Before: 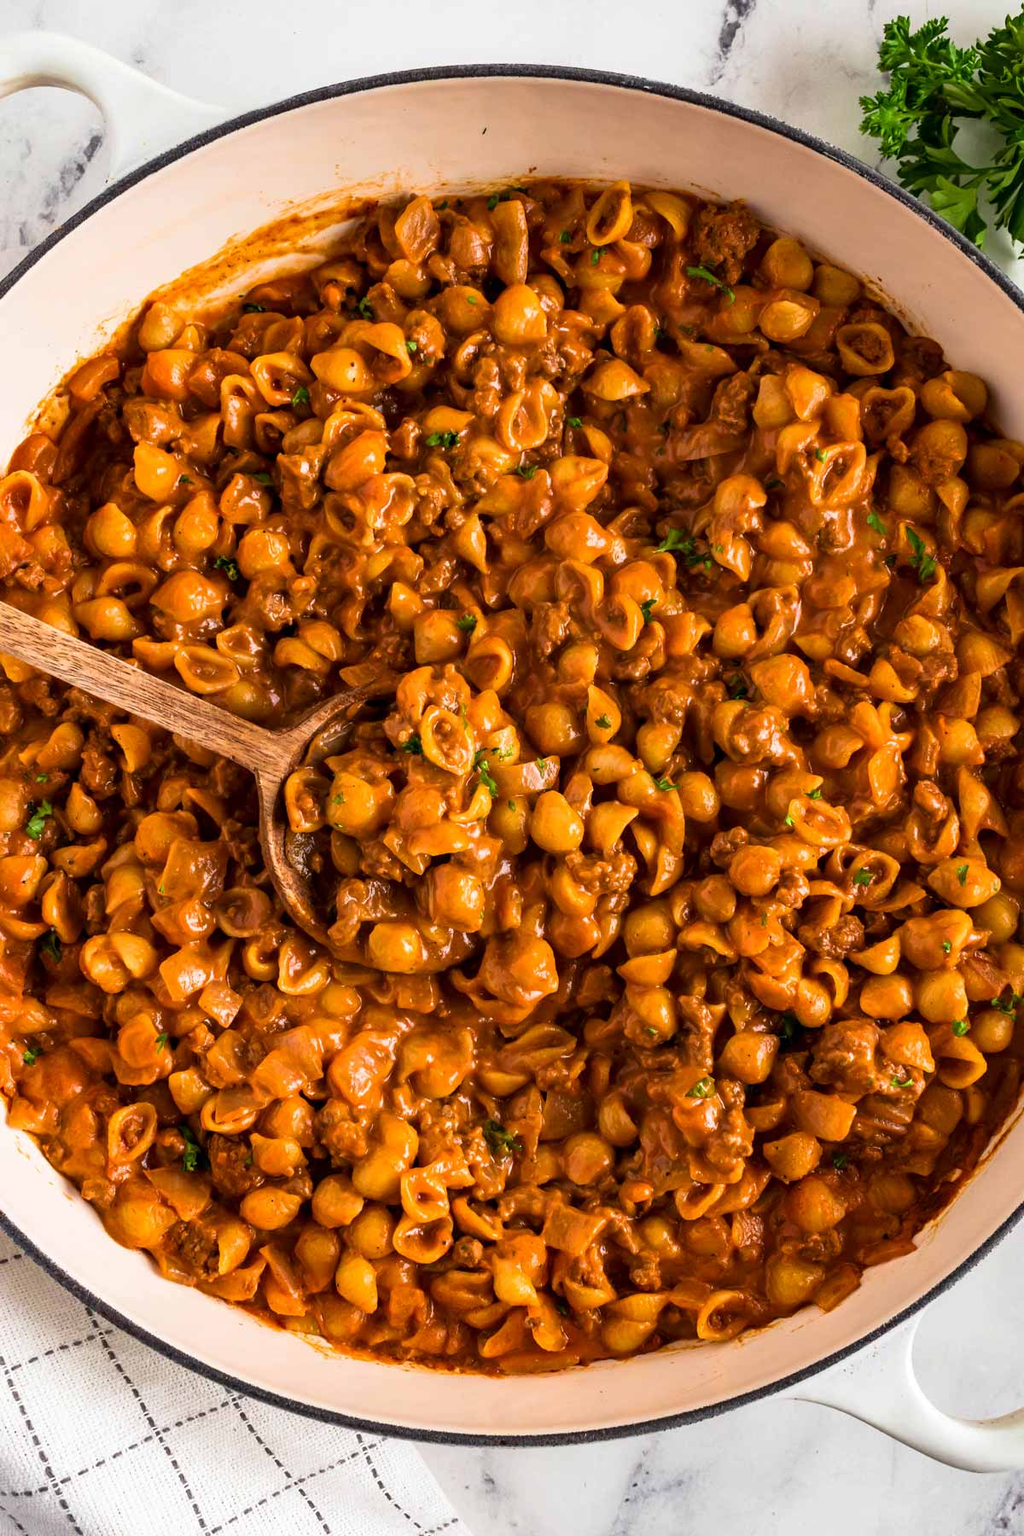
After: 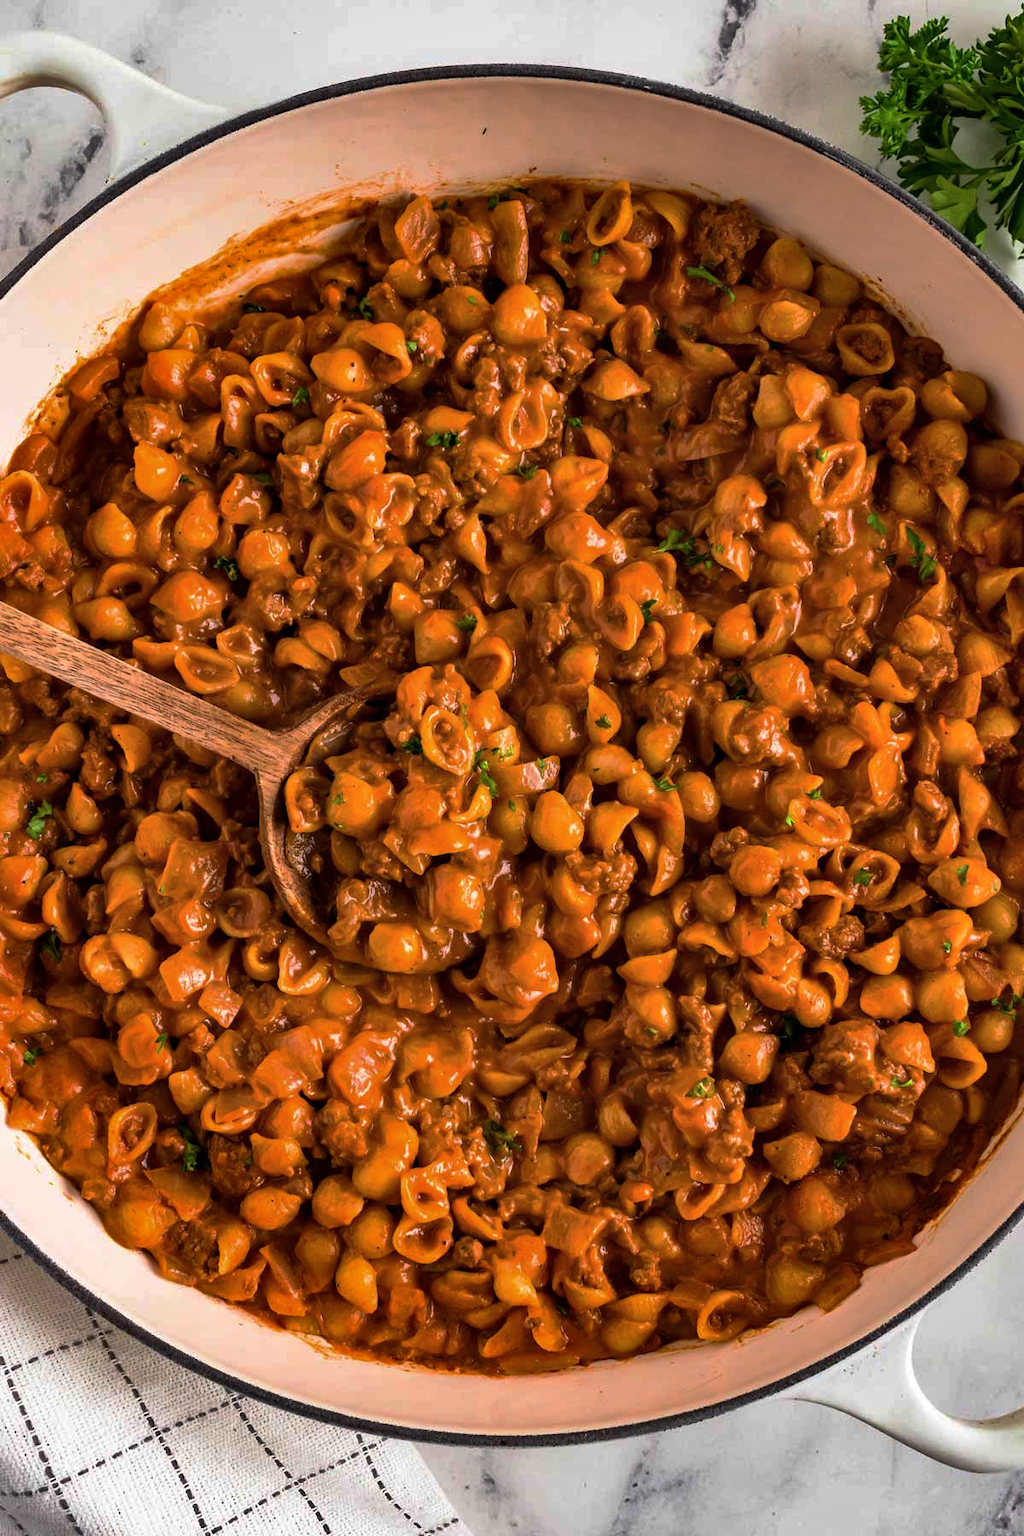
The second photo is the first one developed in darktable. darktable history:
base curve: curves: ch0 [(0, 0) (0.595, 0.418) (1, 1)], preserve colors none
shadows and highlights: low approximation 0.01, soften with gaussian
